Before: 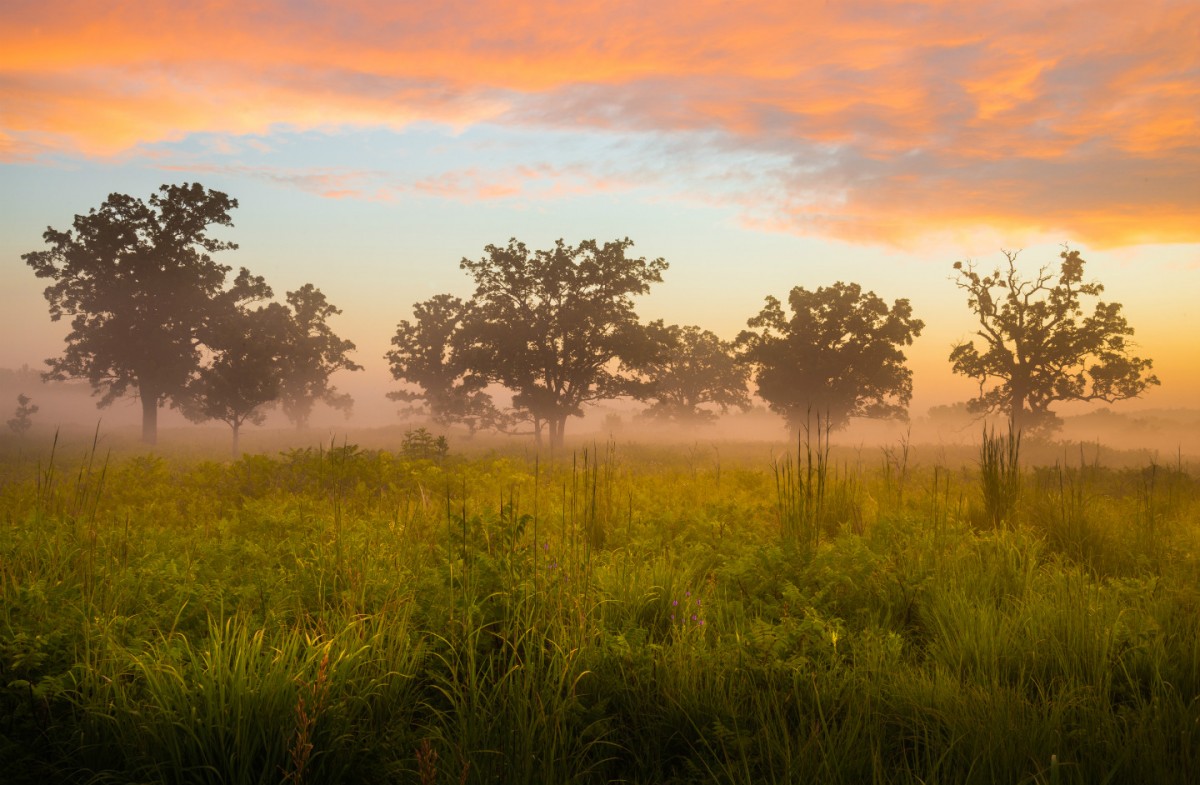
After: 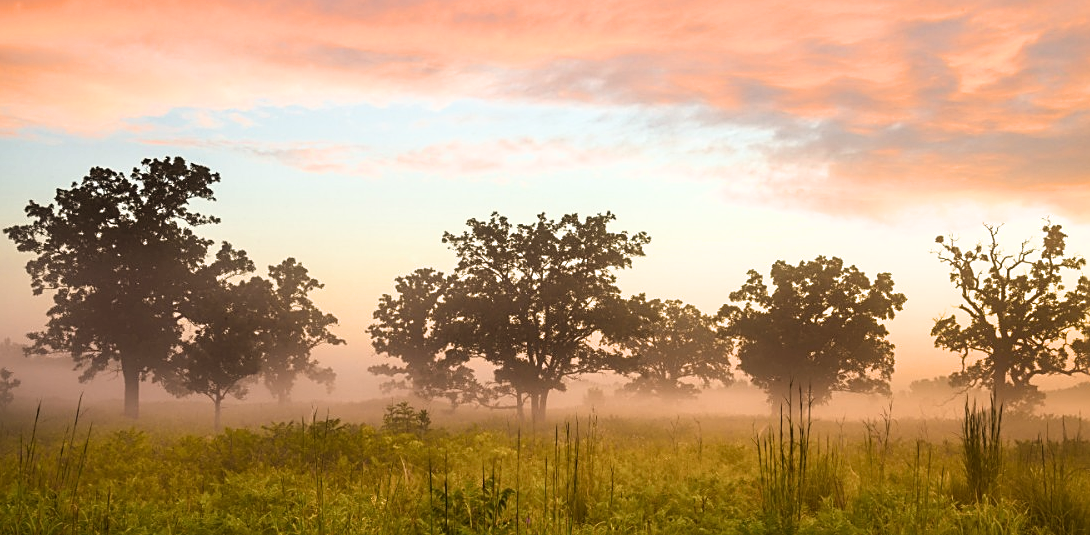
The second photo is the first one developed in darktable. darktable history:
filmic rgb: black relative exposure -8.24 EV, white relative exposure 2.2 EV, target white luminance 99.858%, hardness 7.09, latitude 74.8%, contrast 1.323, highlights saturation mix -2.11%, shadows ↔ highlights balance 30.15%
sharpen: on, module defaults
crop: left 1.564%, top 3.388%, right 7.579%, bottom 28.437%
